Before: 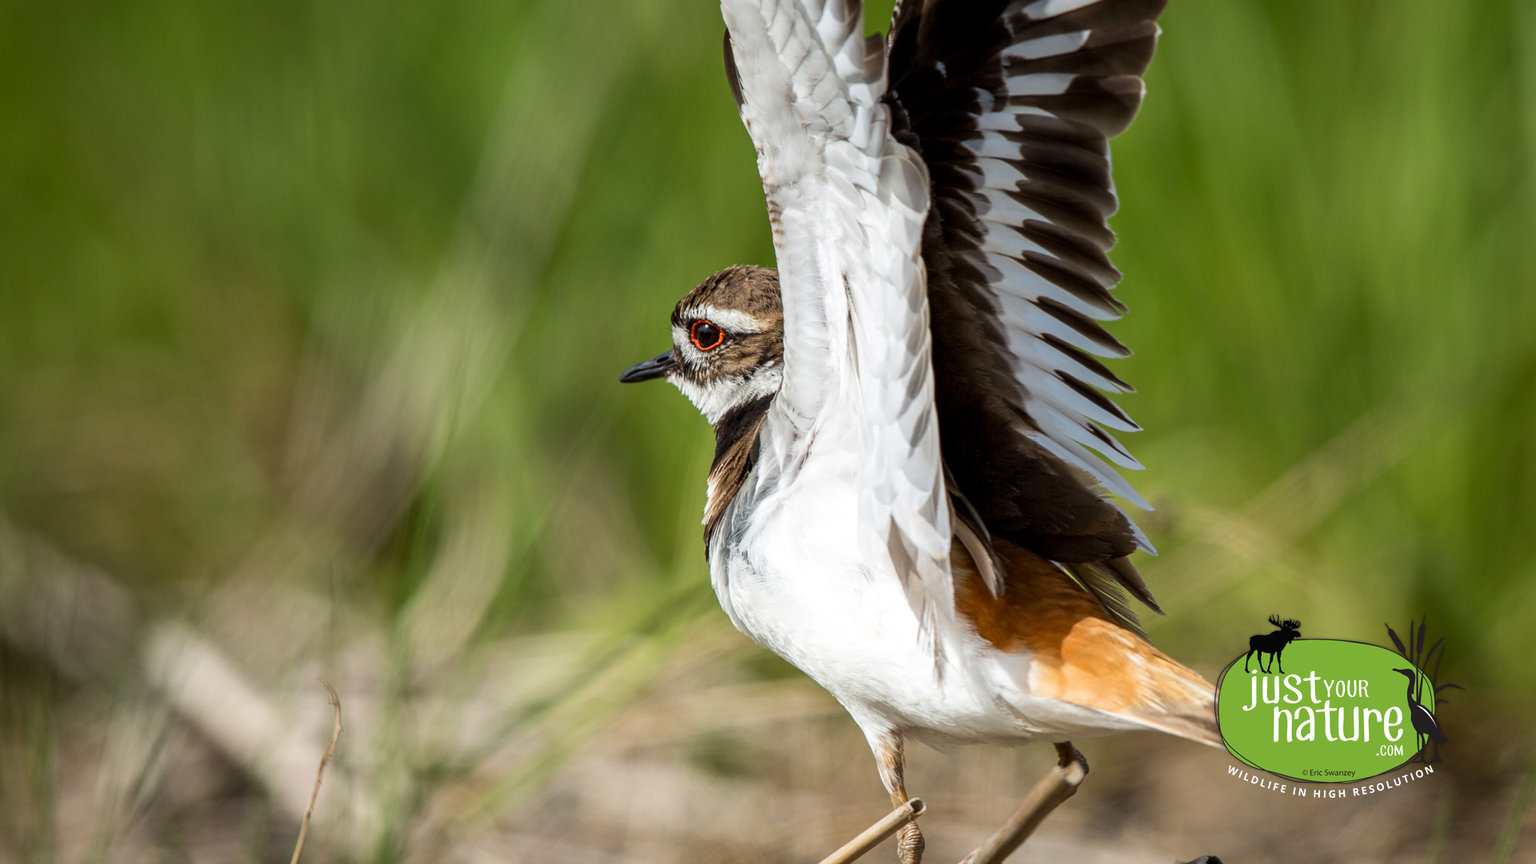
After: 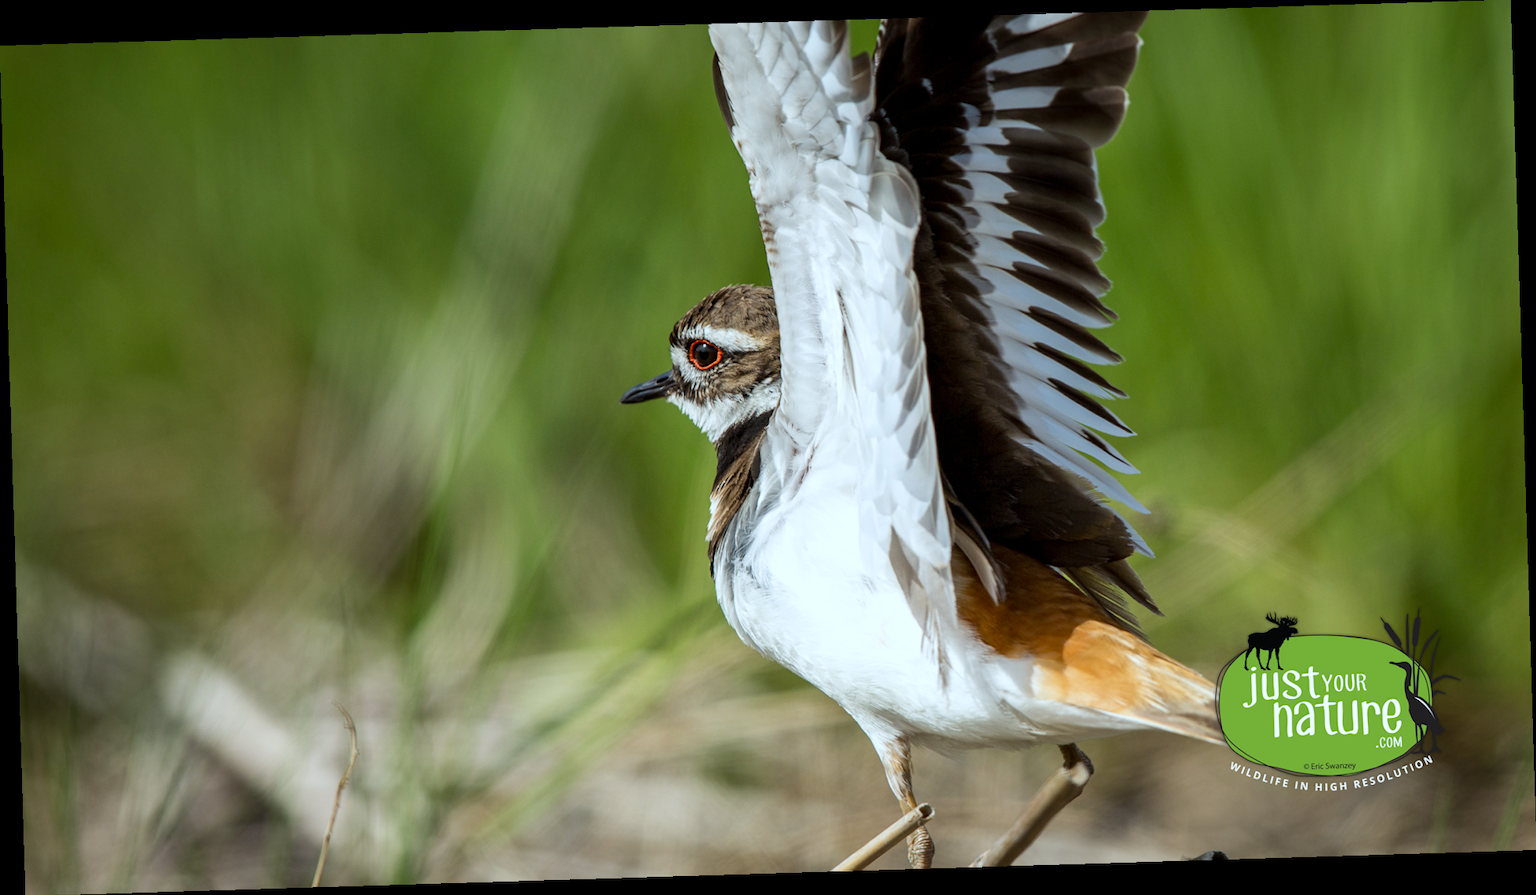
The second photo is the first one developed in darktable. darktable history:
white balance: red 0.925, blue 1.046
rotate and perspective: rotation -1.75°, automatic cropping off
